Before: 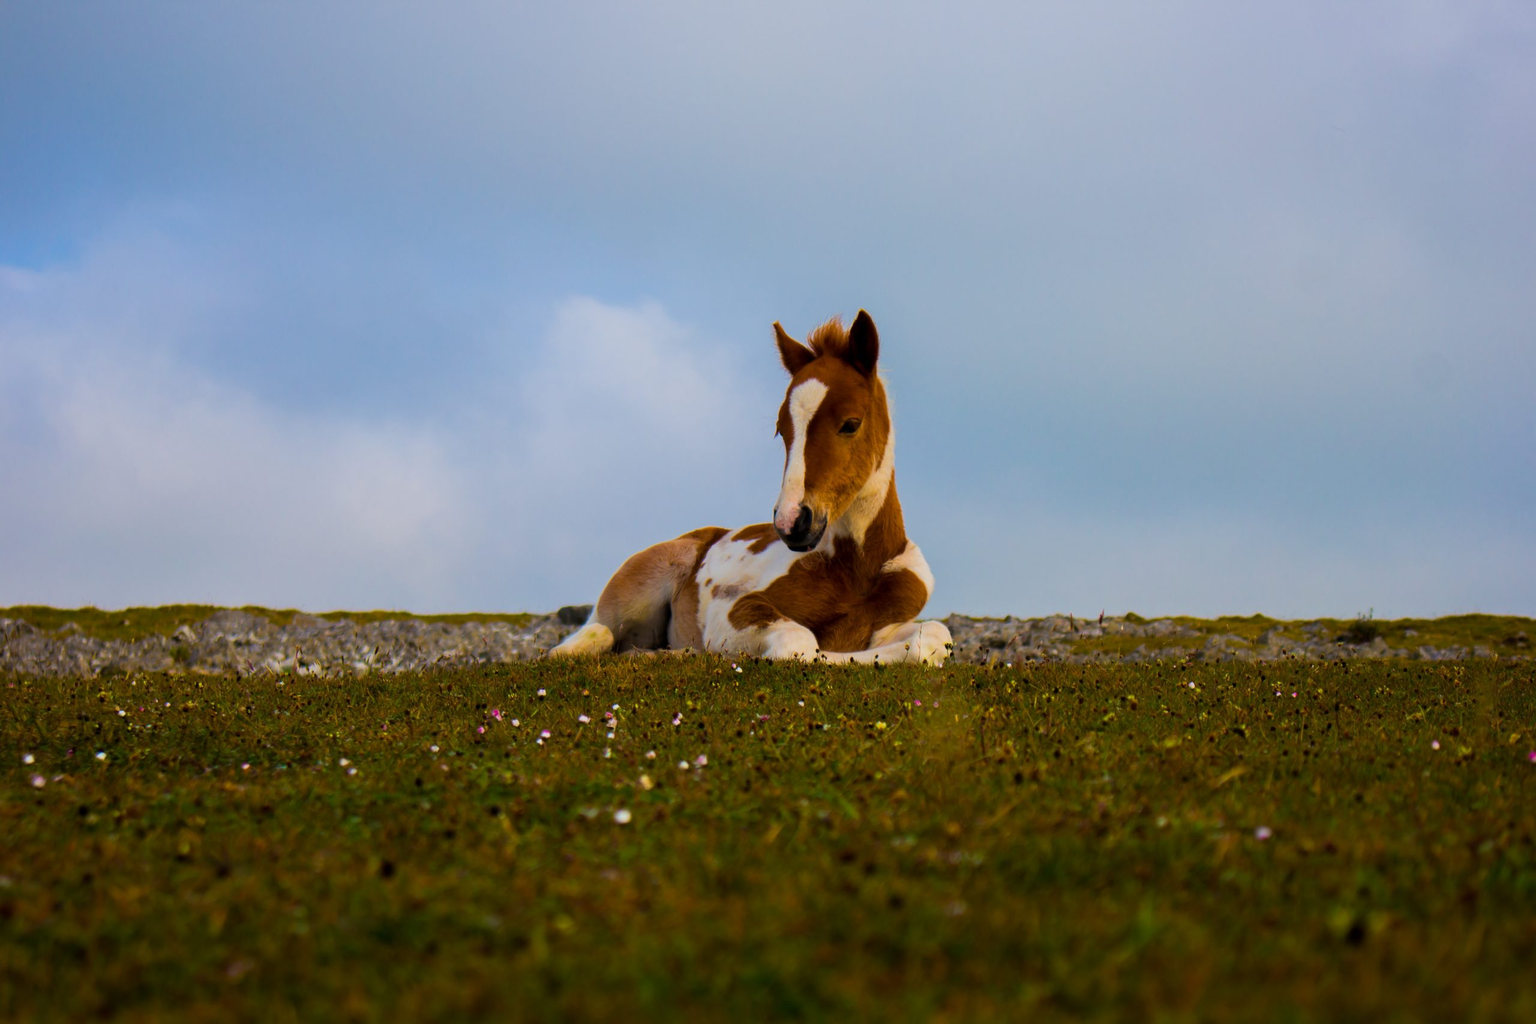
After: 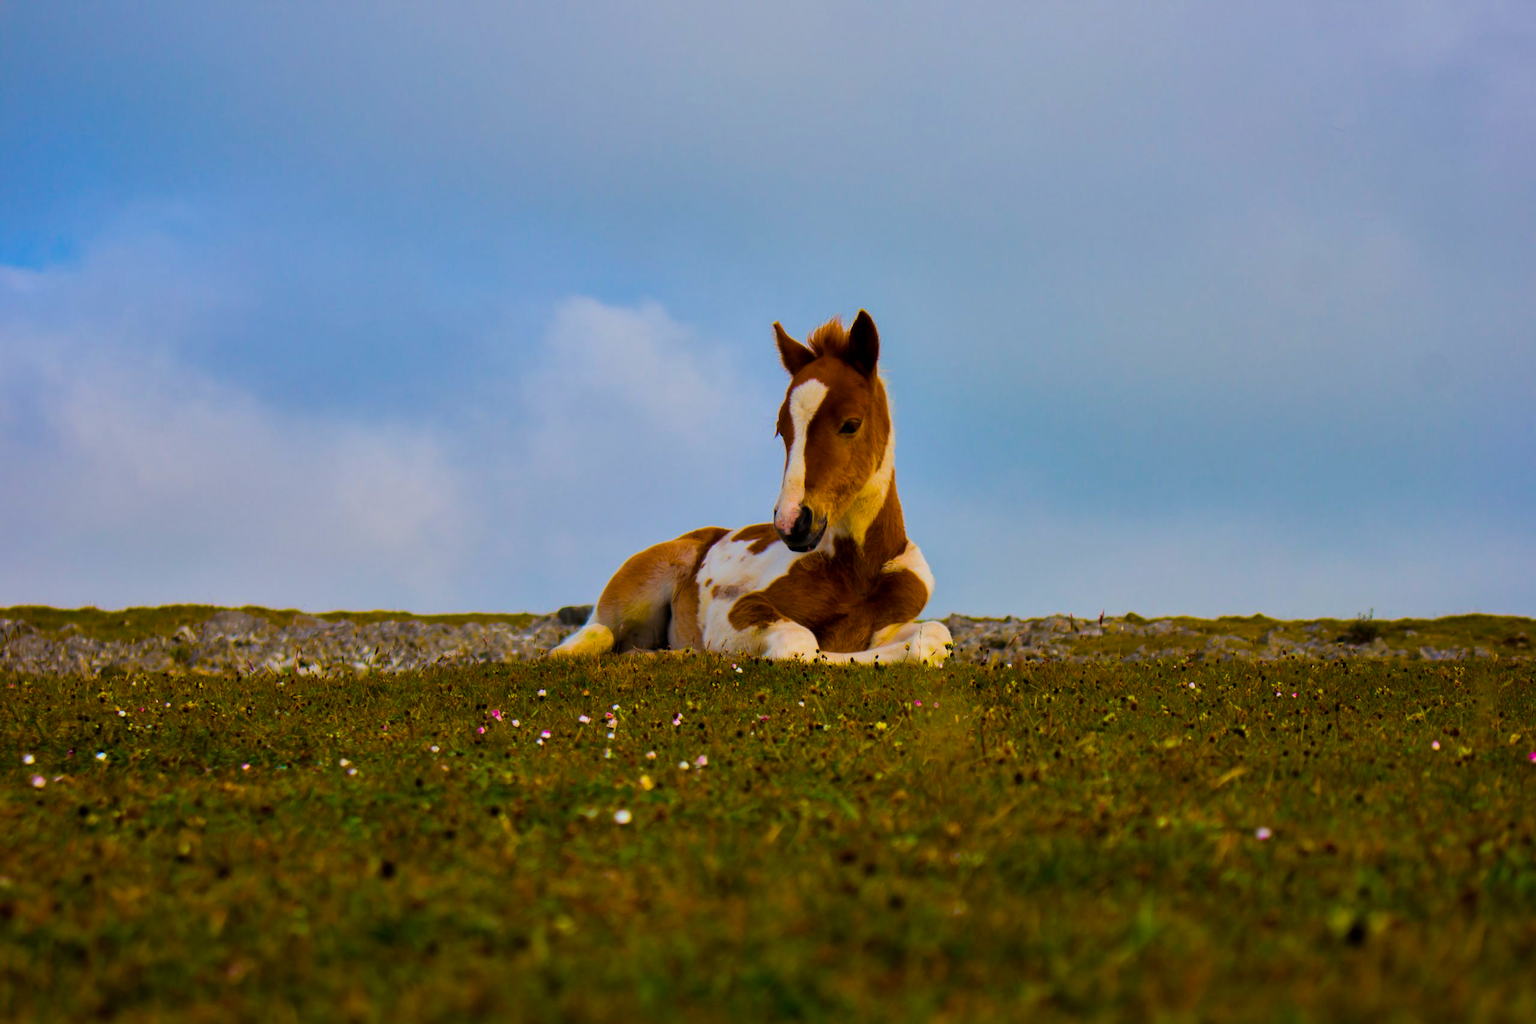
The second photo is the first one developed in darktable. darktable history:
tone equalizer: on, module defaults
color balance rgb: perceptual saturation grading › global saturation 30%, global vibrance 20%
shadows and highlights: shadows 43.71, white point adjustment -1.46, soften with gaussian
